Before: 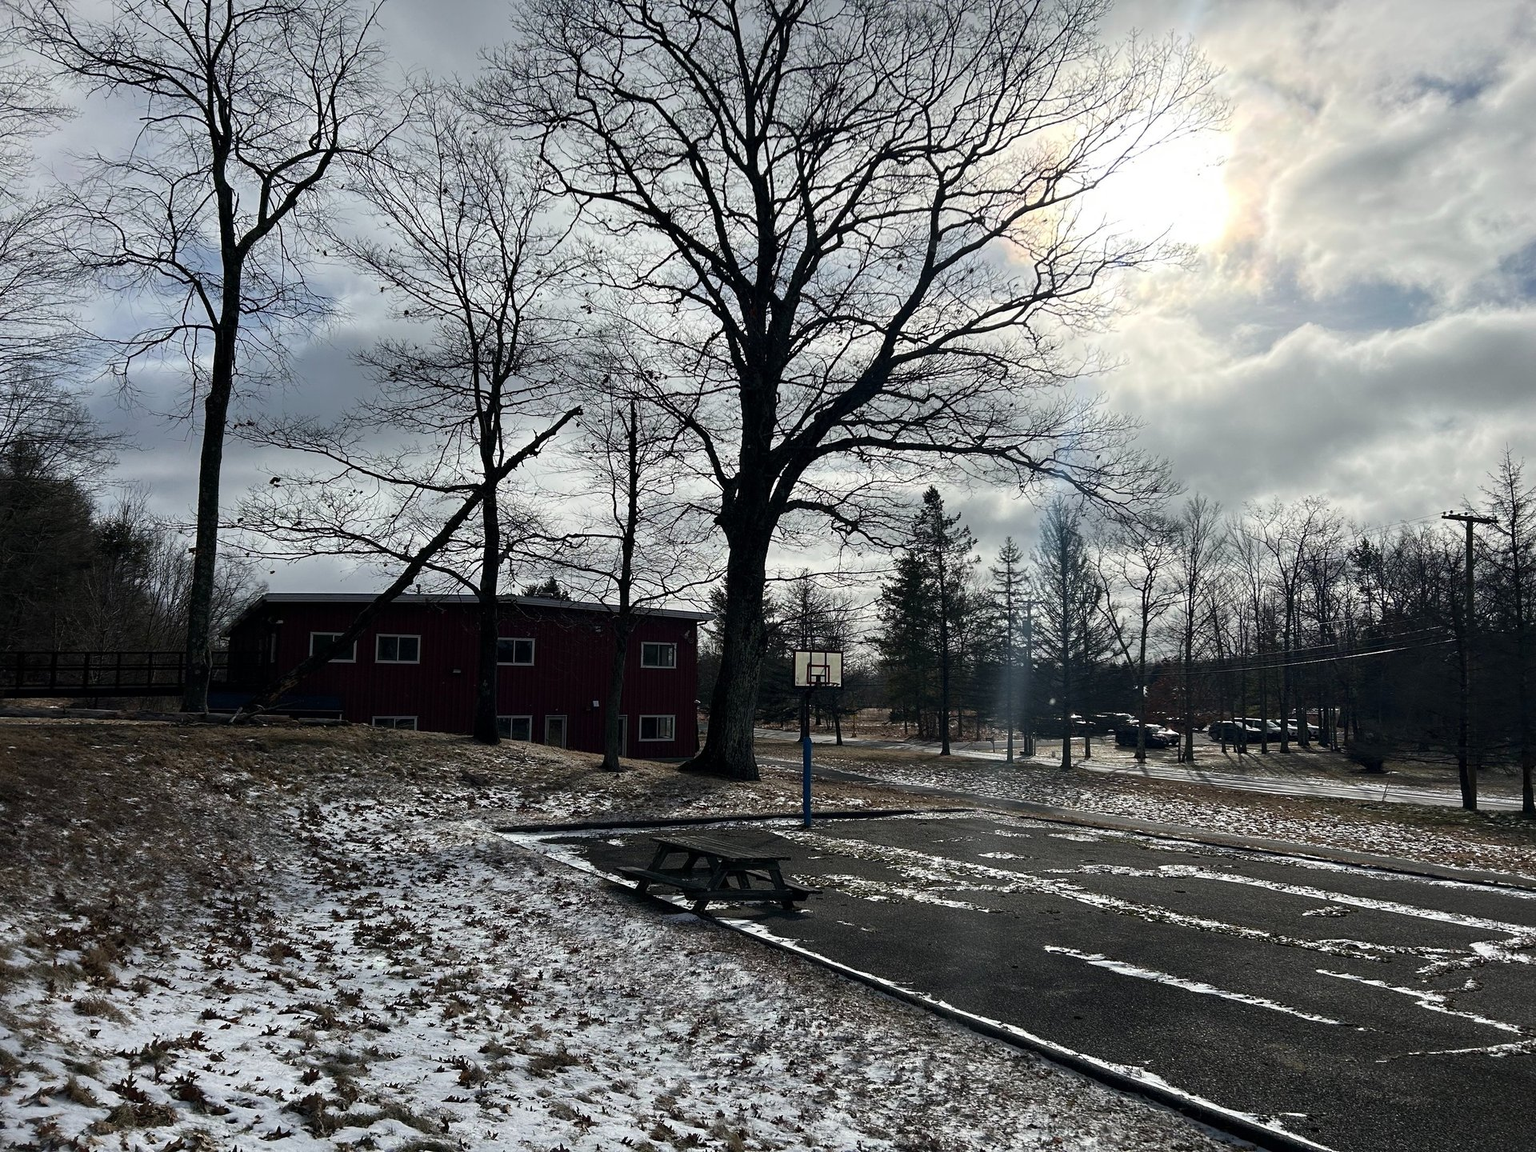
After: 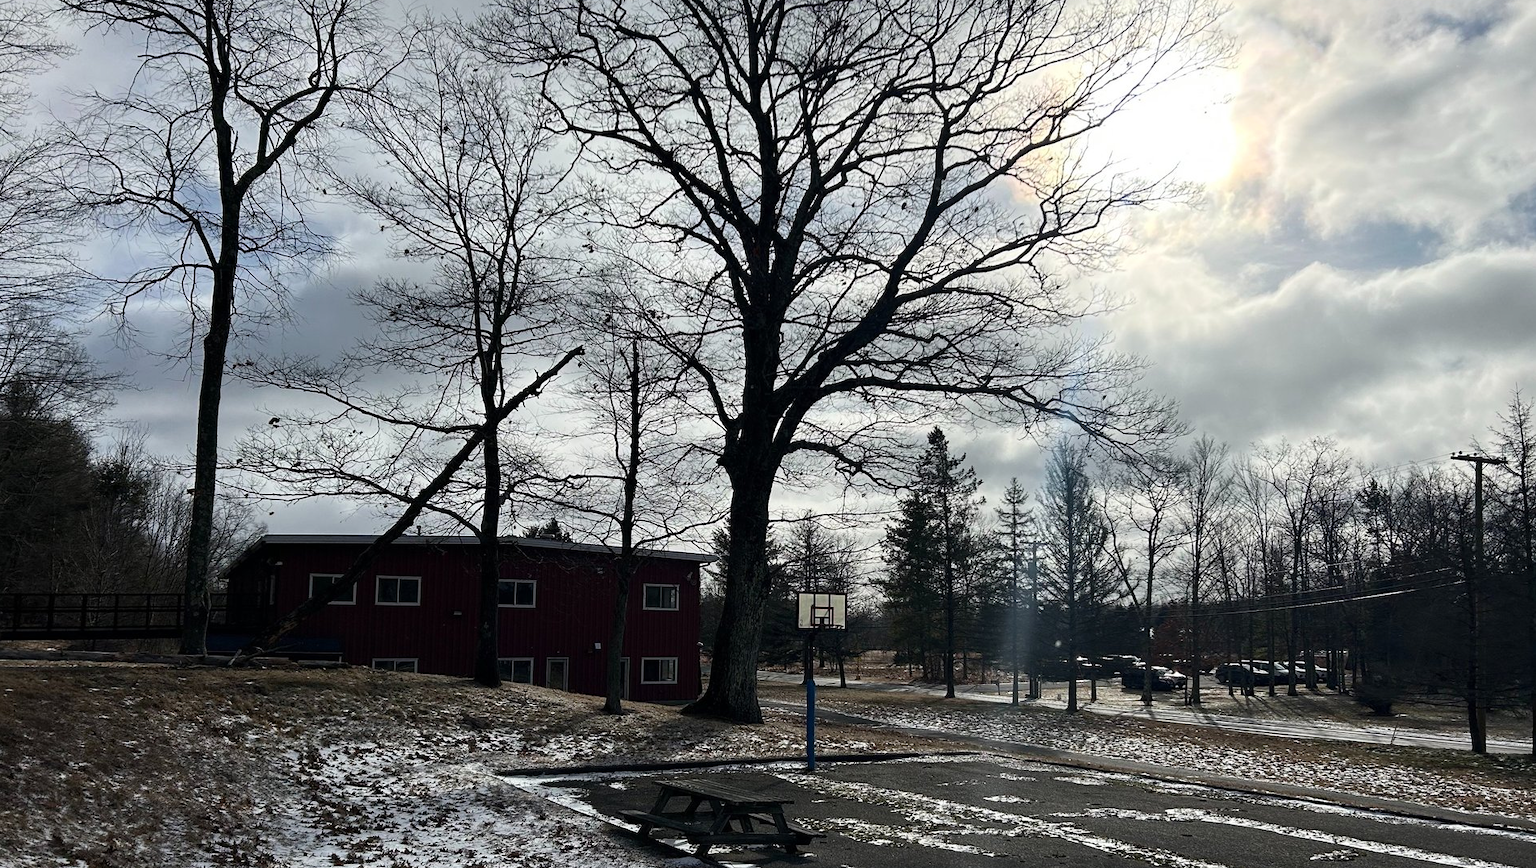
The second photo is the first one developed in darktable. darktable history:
contrast brightness saturation: contrast 0.101, brightness 0.023, saturation 0.017
crop: left 0.252%, top 5.547%, bottom 19.728%
